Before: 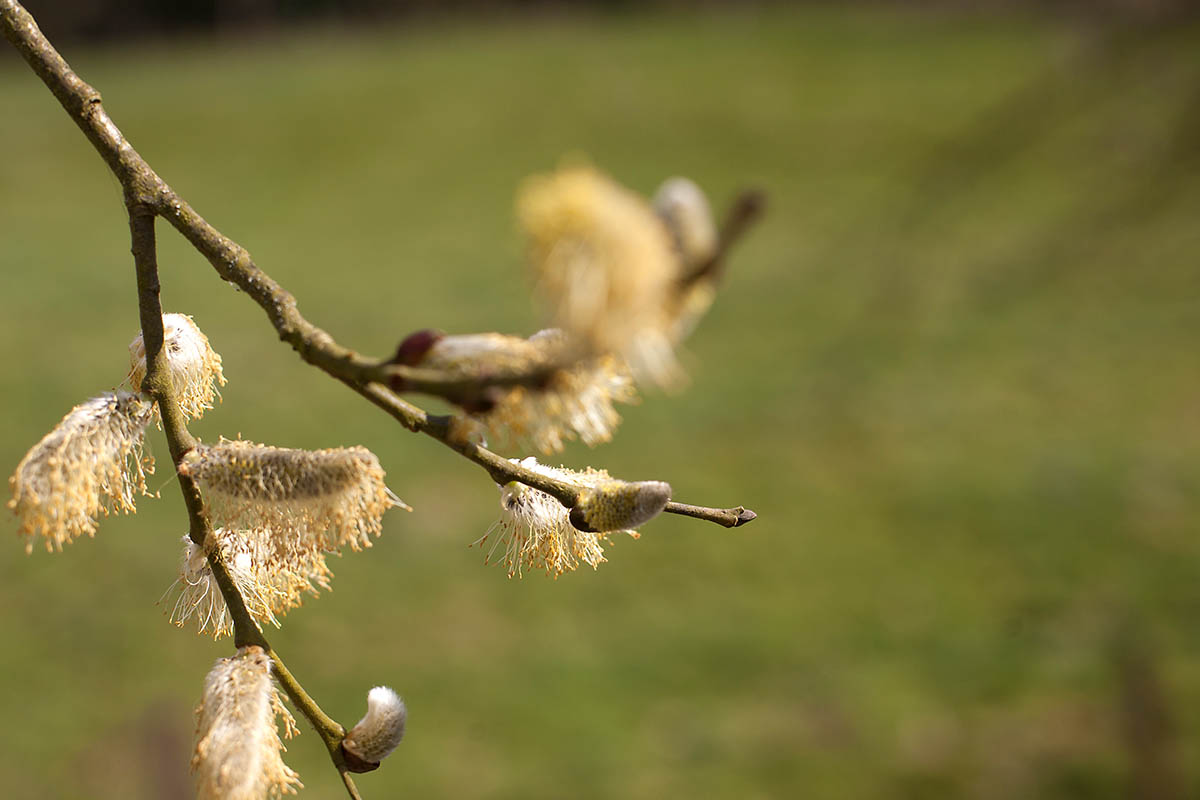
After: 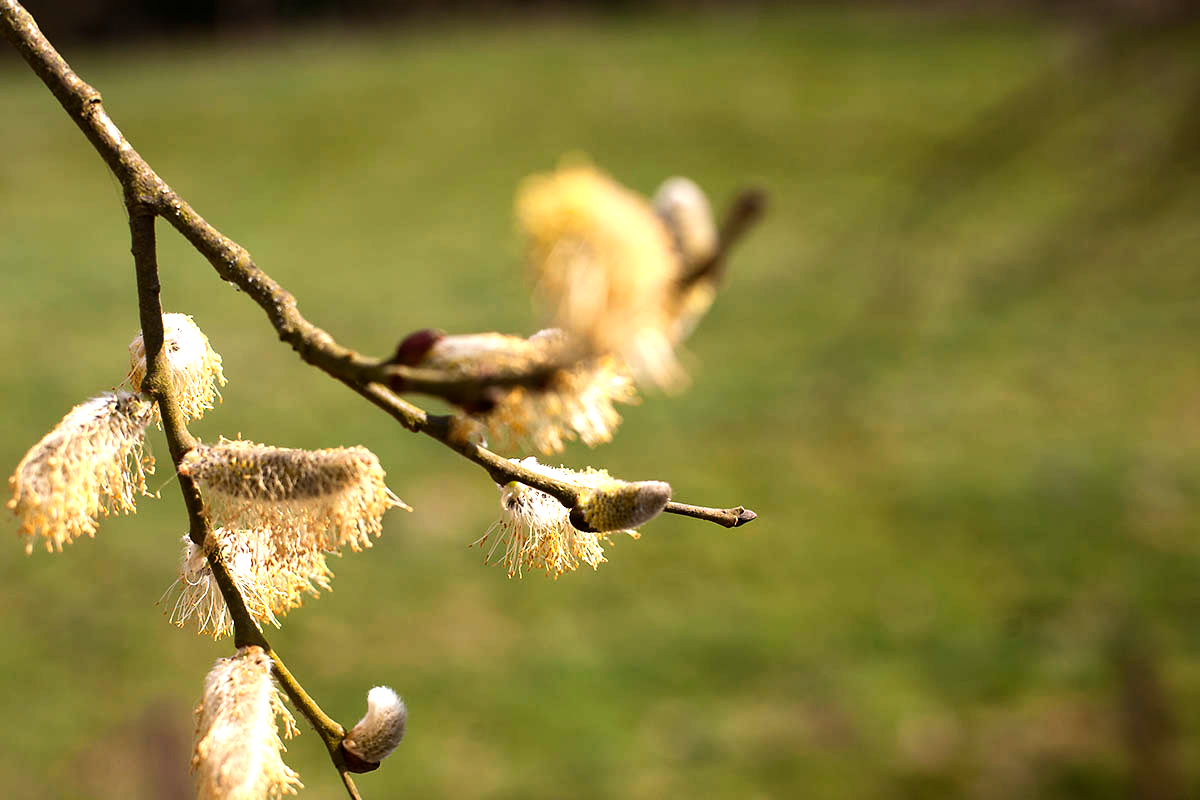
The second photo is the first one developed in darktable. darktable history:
tone equalizer: -8 EV -0.776 EV, -7 EV -0.73 EV, -6 EV -0.581 EV, -5 EV -0.385 EV, -3 EV 0.377 EV, -2 EV 0.6 EV, -1 EV 0.68 EV, +0 EV 0.754 EV, edges refinement/feathering 500, mask exposure compensation -1.57 EV, preserve details no
